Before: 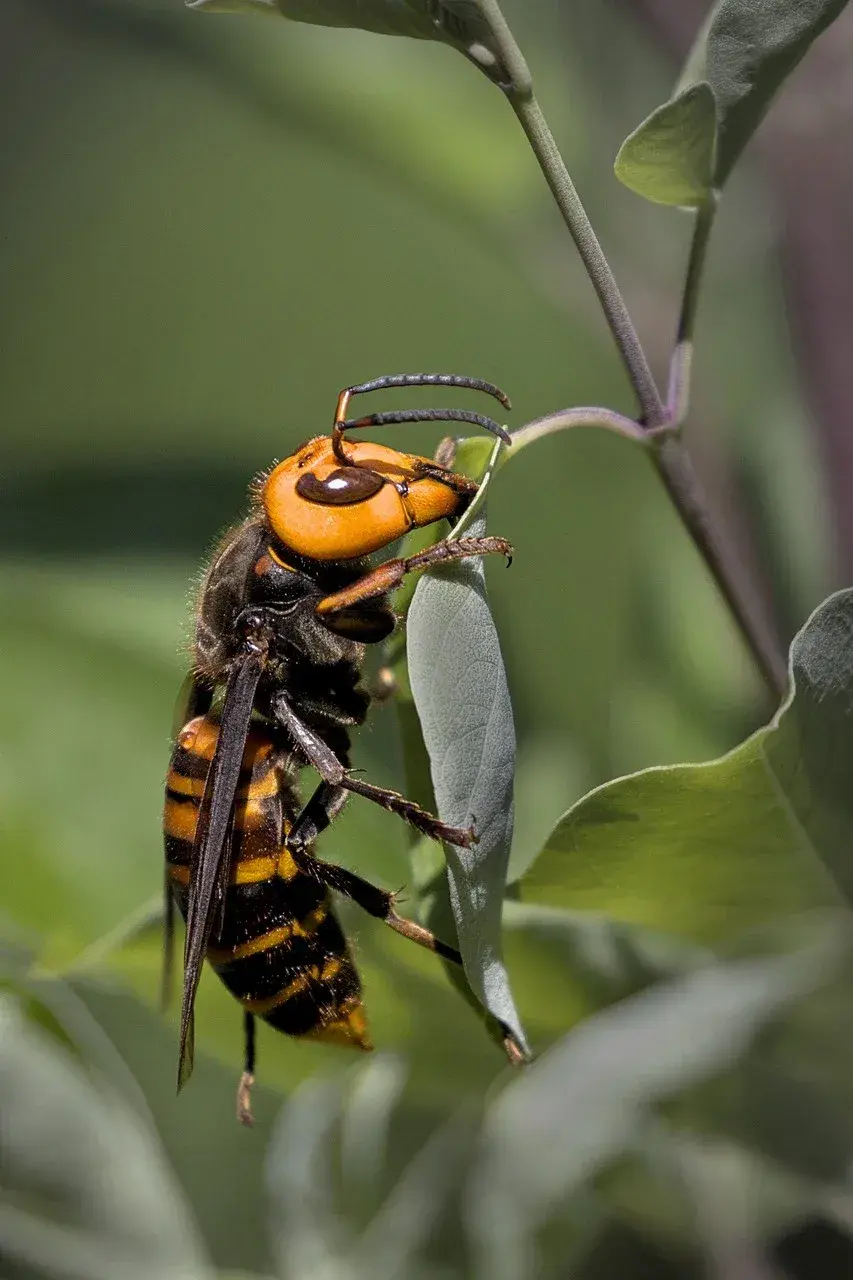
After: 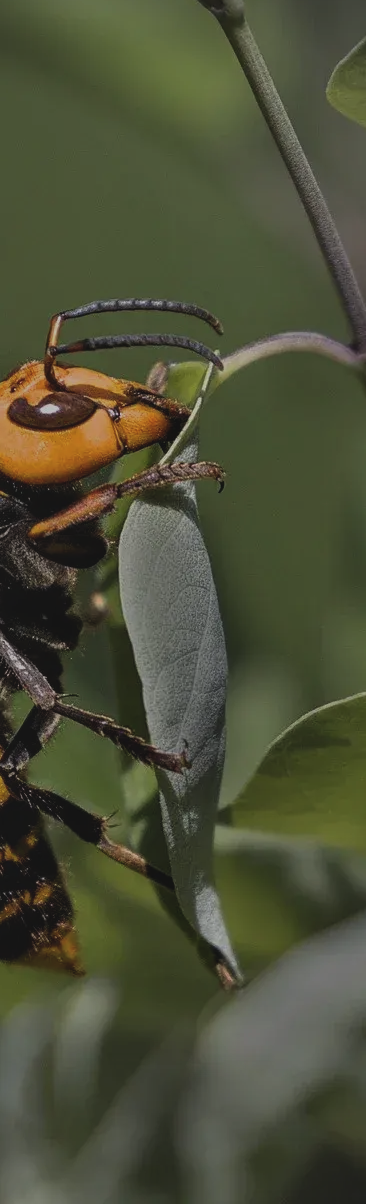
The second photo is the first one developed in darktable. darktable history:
crop: left 33.847%, top 5.934%, right 23.149%
exposure: black level correction -0.018, exposure -1.031 EV, compensate exposure bias true, compensate highlight preservation false
local contrast: mode bilateral grid, contrast 20, coarseness 49, detail 119%, midtone range 0.2
